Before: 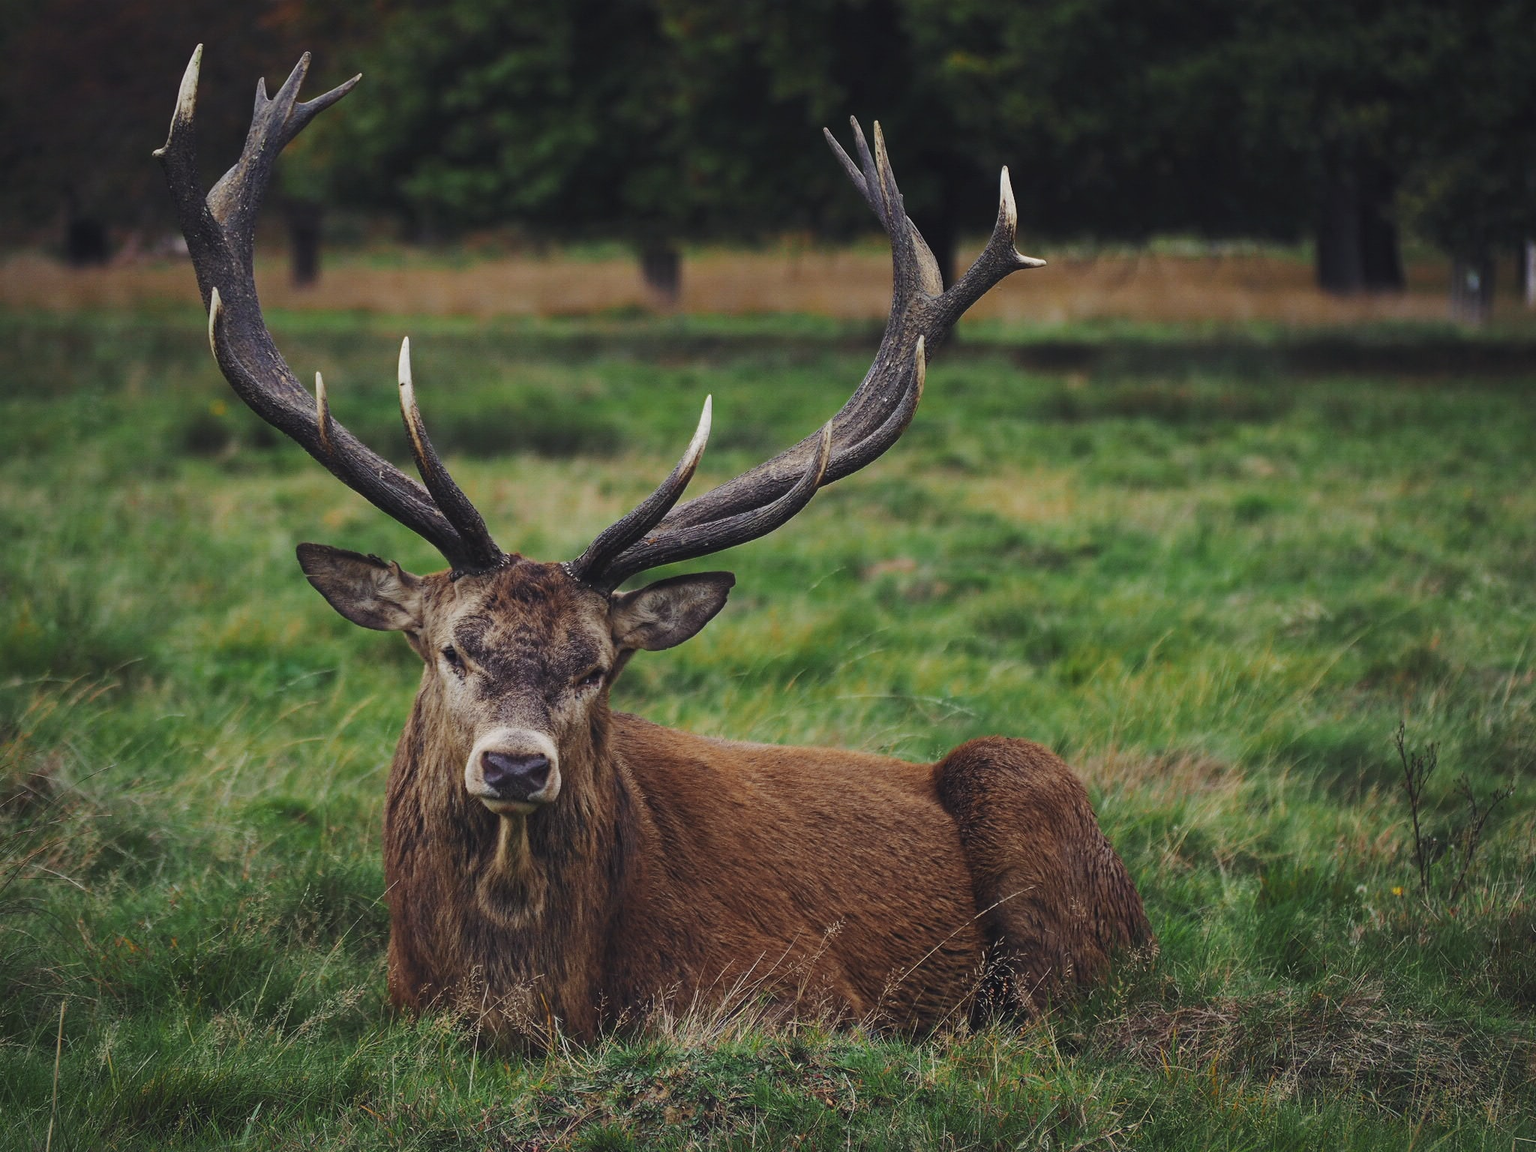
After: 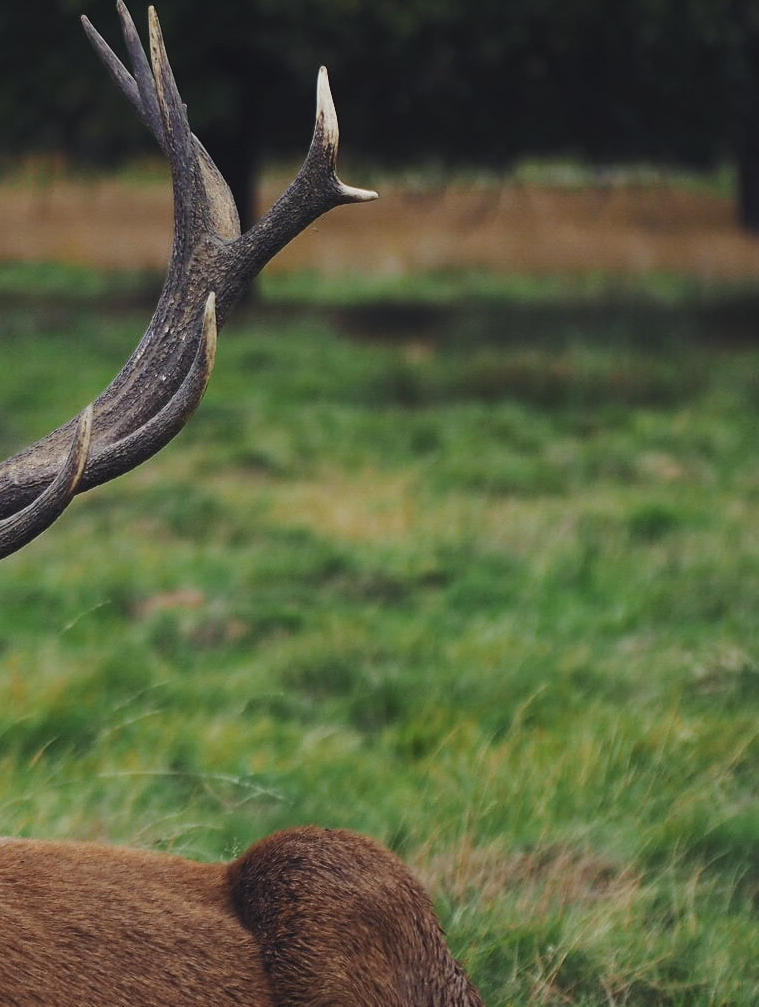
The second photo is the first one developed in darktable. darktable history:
crop and rotate: left 49.697%, top 10.131%, right 13.237%, bottom 24.256%
